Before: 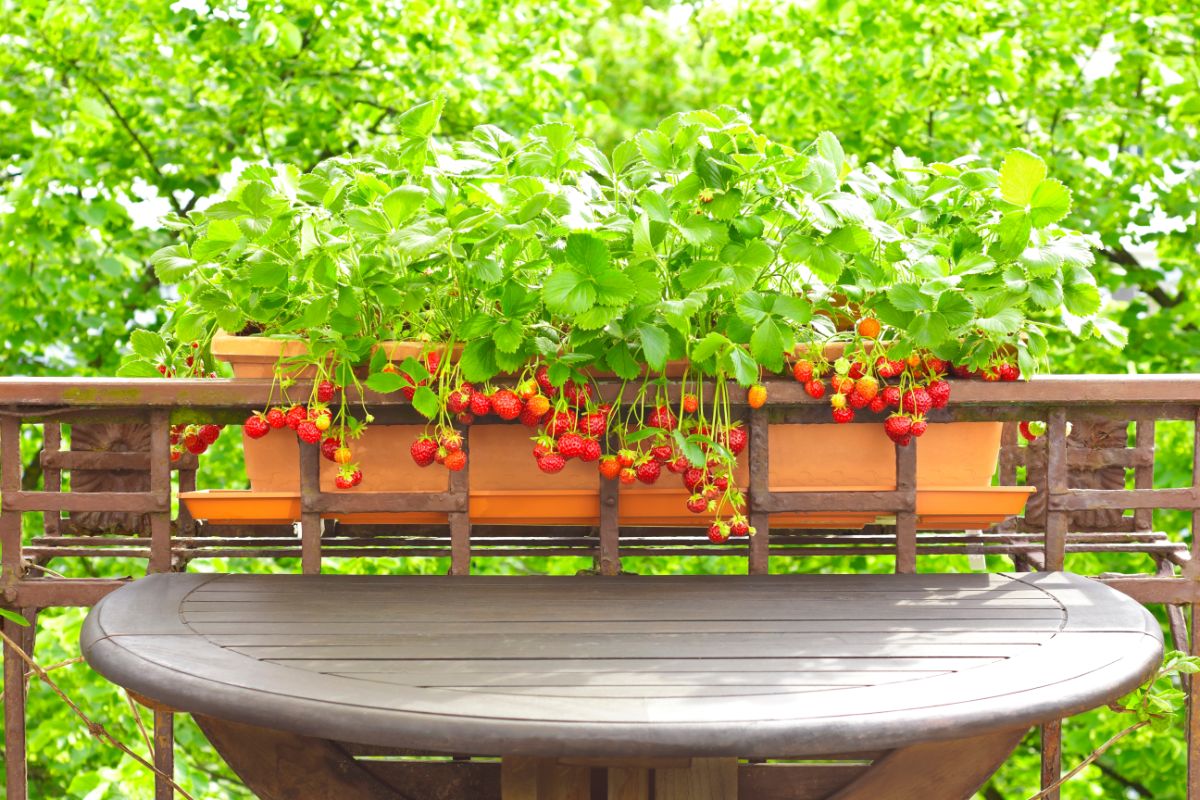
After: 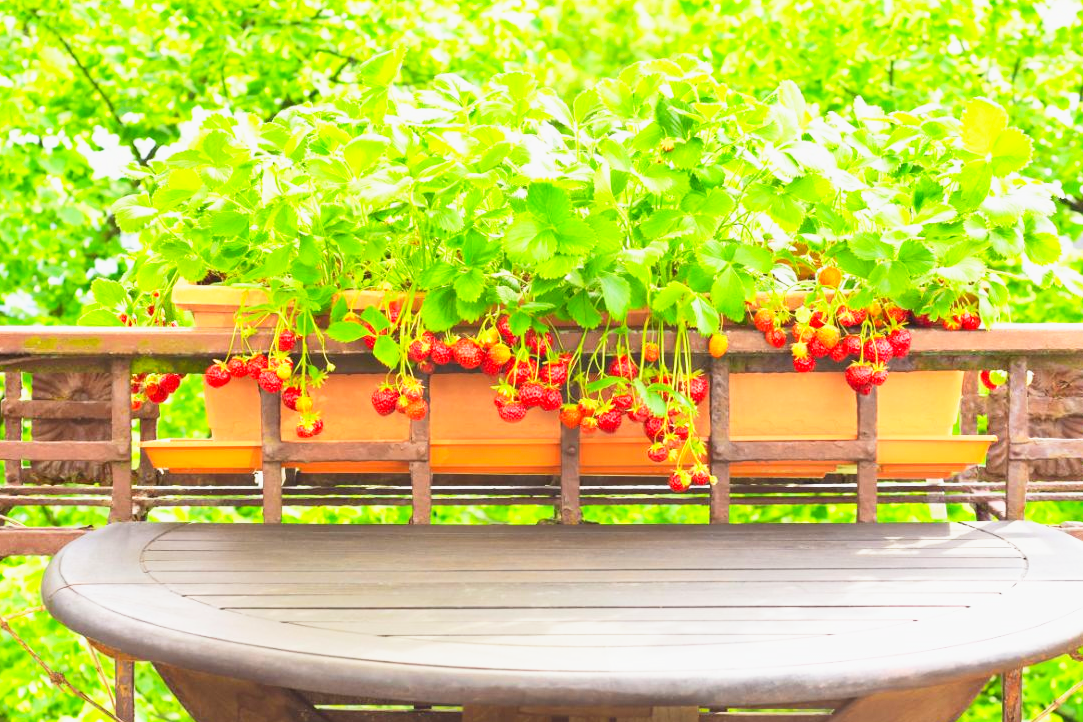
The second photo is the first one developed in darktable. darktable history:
base curve: curves: ch0 [(0, 0) (0.088, 0.125) (0.176, 0.251) (0.354, 0.501) (0.613, 0.749) (1, 0.877)], preserve colors none
crop: left 3.305%, top 6.436%, right 6.389%, bottom 3.258%
contrast brightness saturation: contrast 0.2, brightness 0.16, saturation 0.22
